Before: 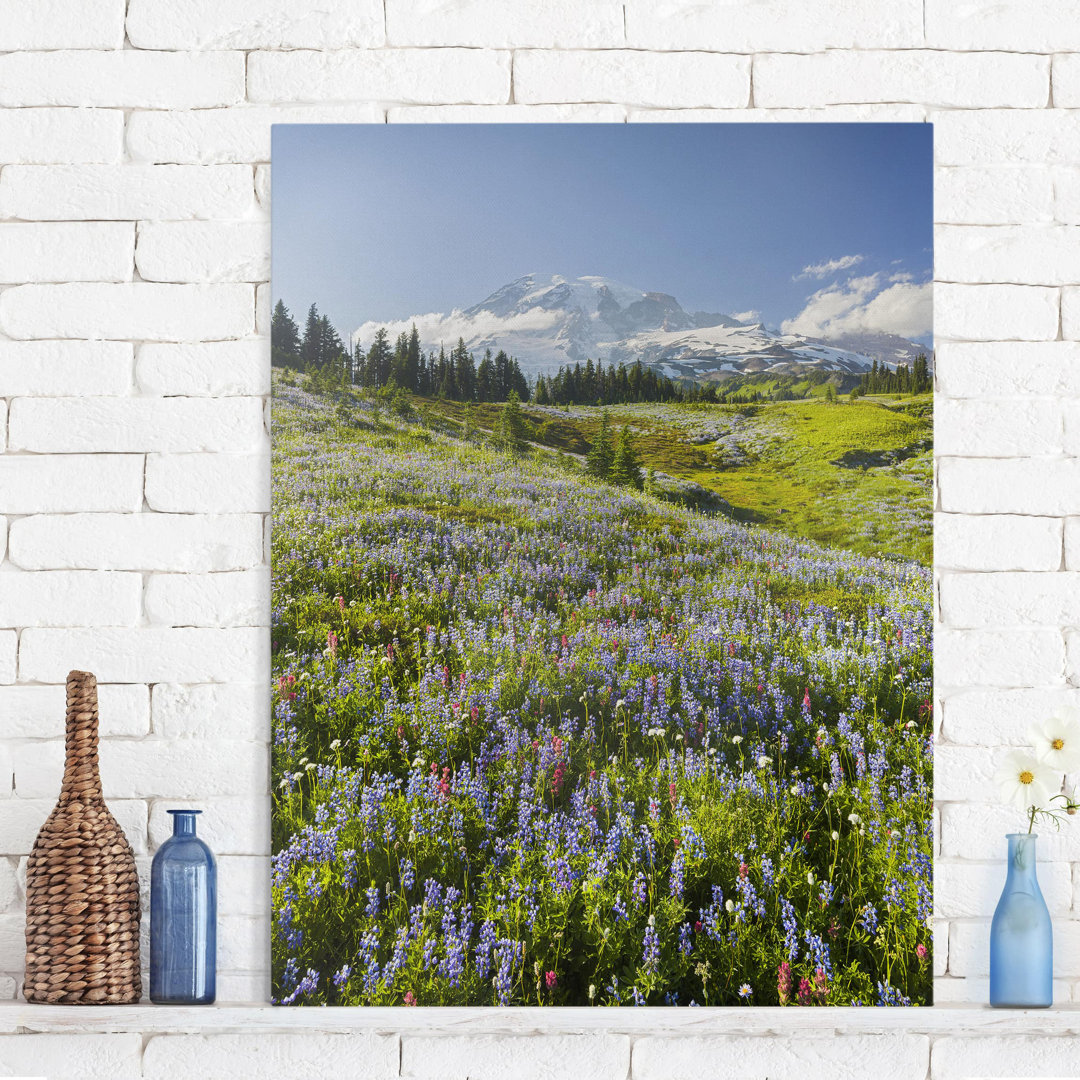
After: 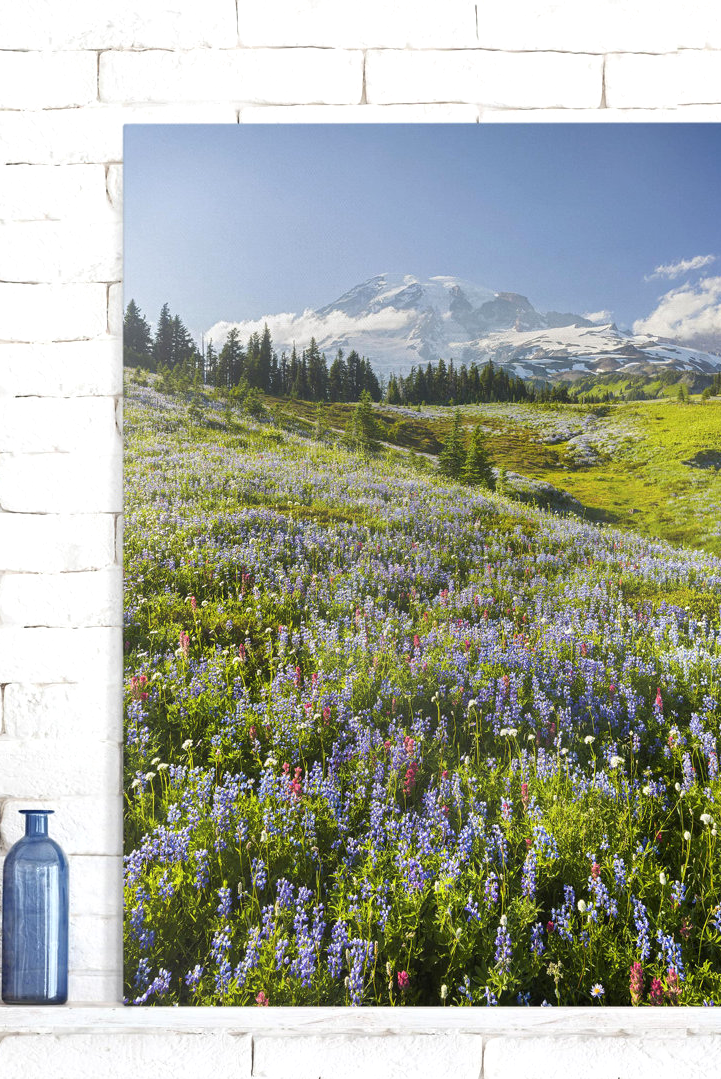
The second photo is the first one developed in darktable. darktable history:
crop and rotate: left 13.752%, right 19.46%
exposure: exposure 0.246 EV, compensate exposure bias true, compensate highlight preservation false
